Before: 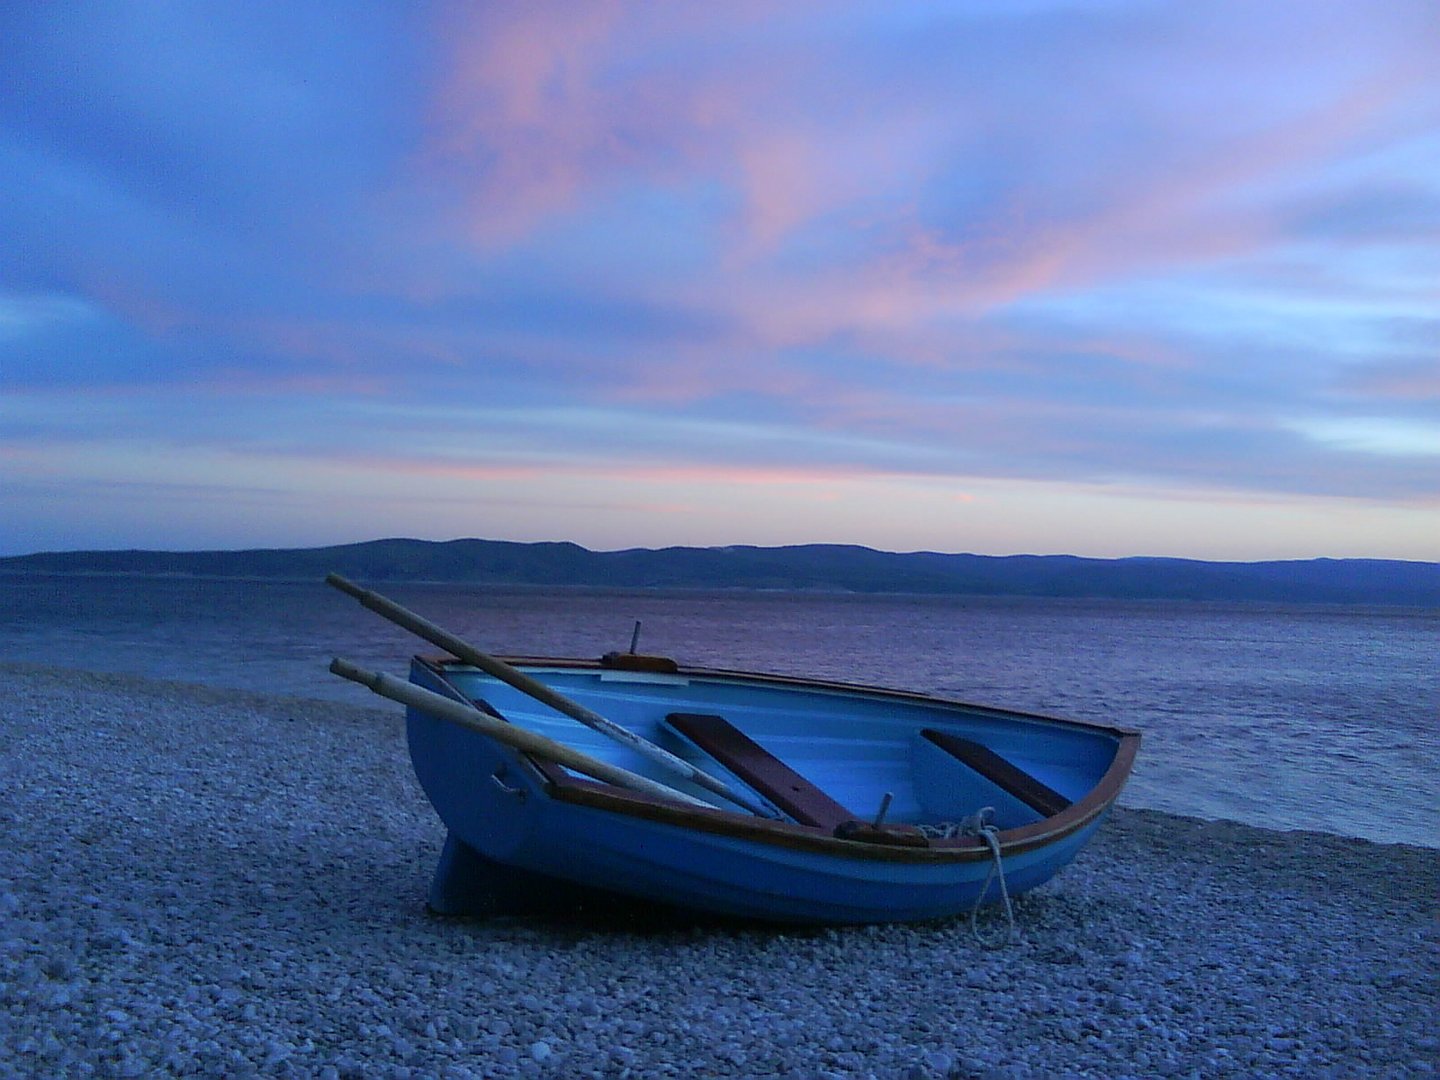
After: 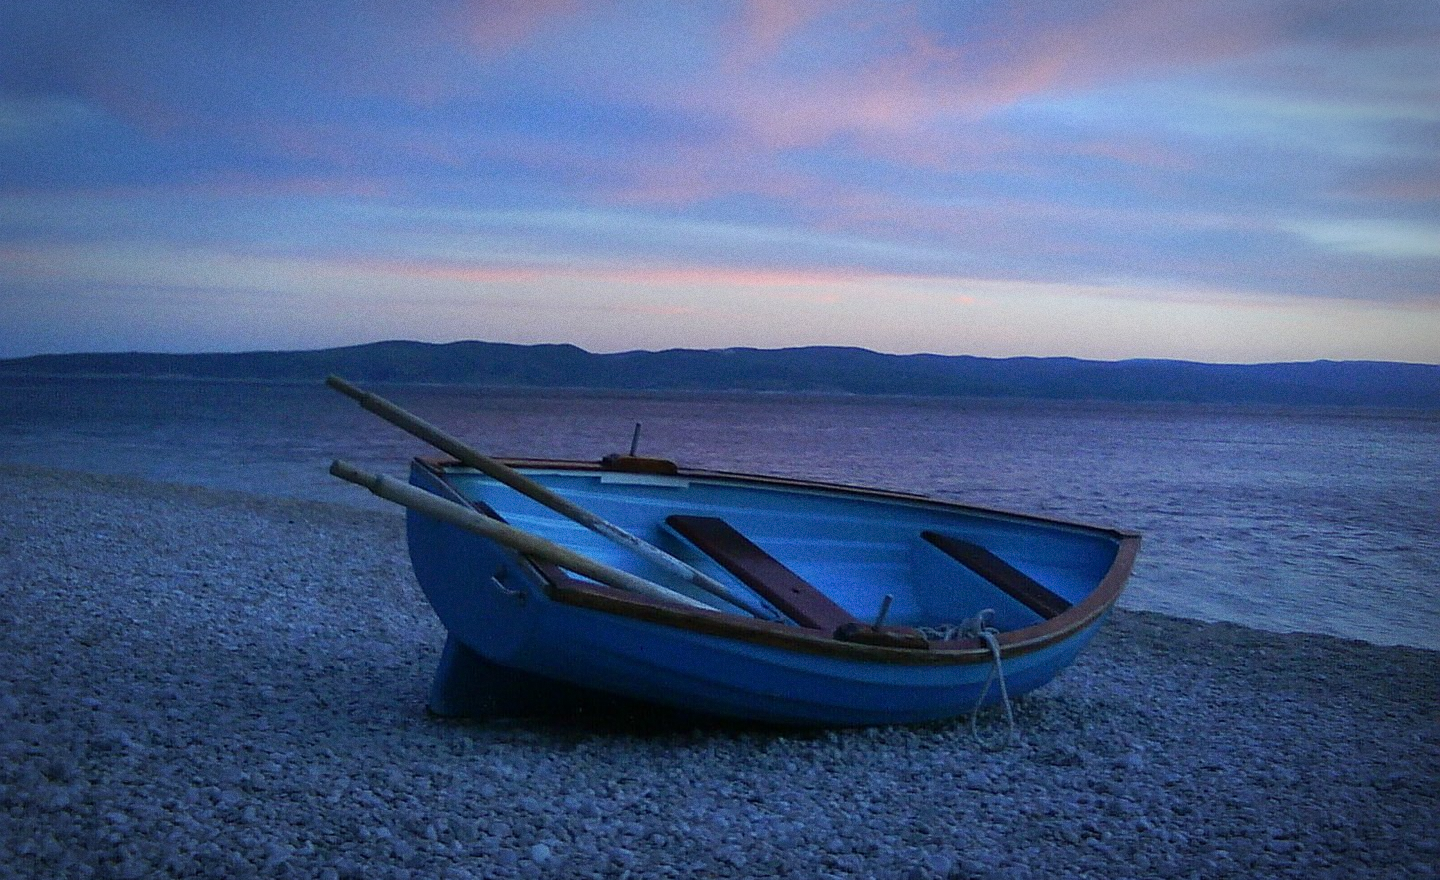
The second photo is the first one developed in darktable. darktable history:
grain: strength 26%
crop and rotate: top 18.507%
vignetting: fall-off start 70.97%, brightness -0.584, saturation -0.118, width/height ratio 1.333
